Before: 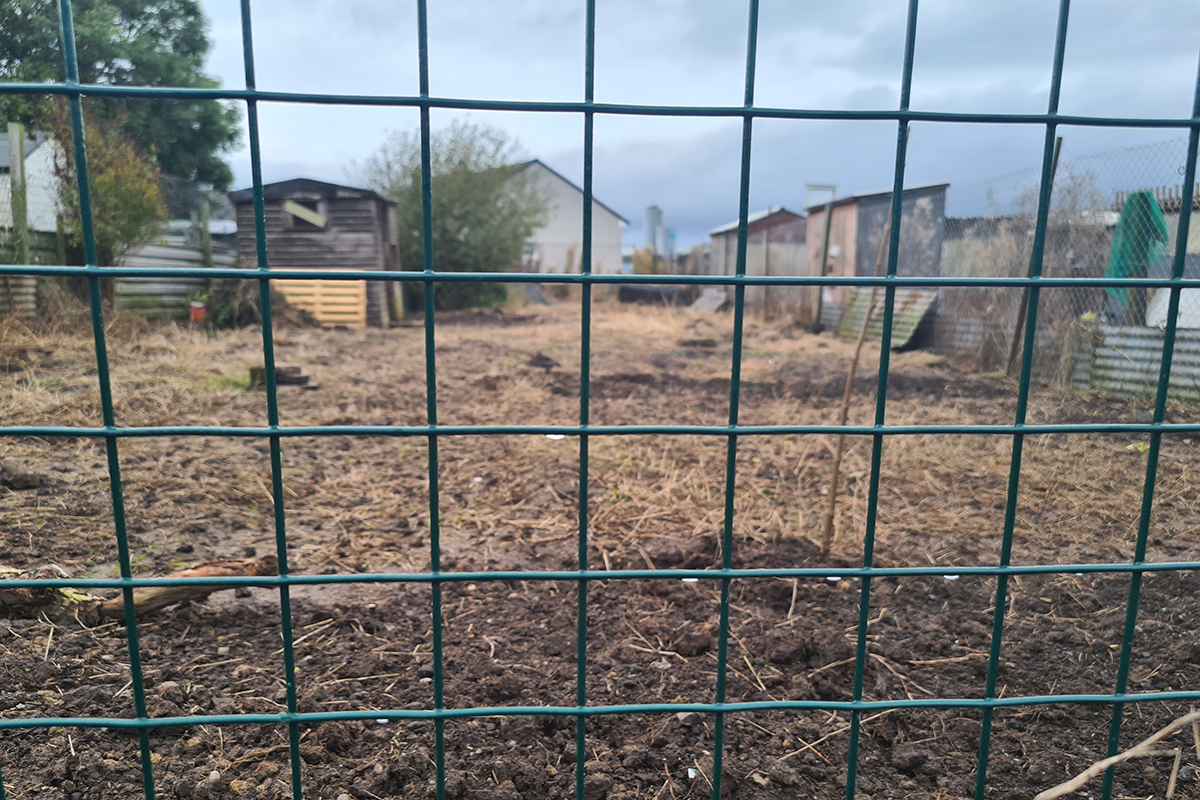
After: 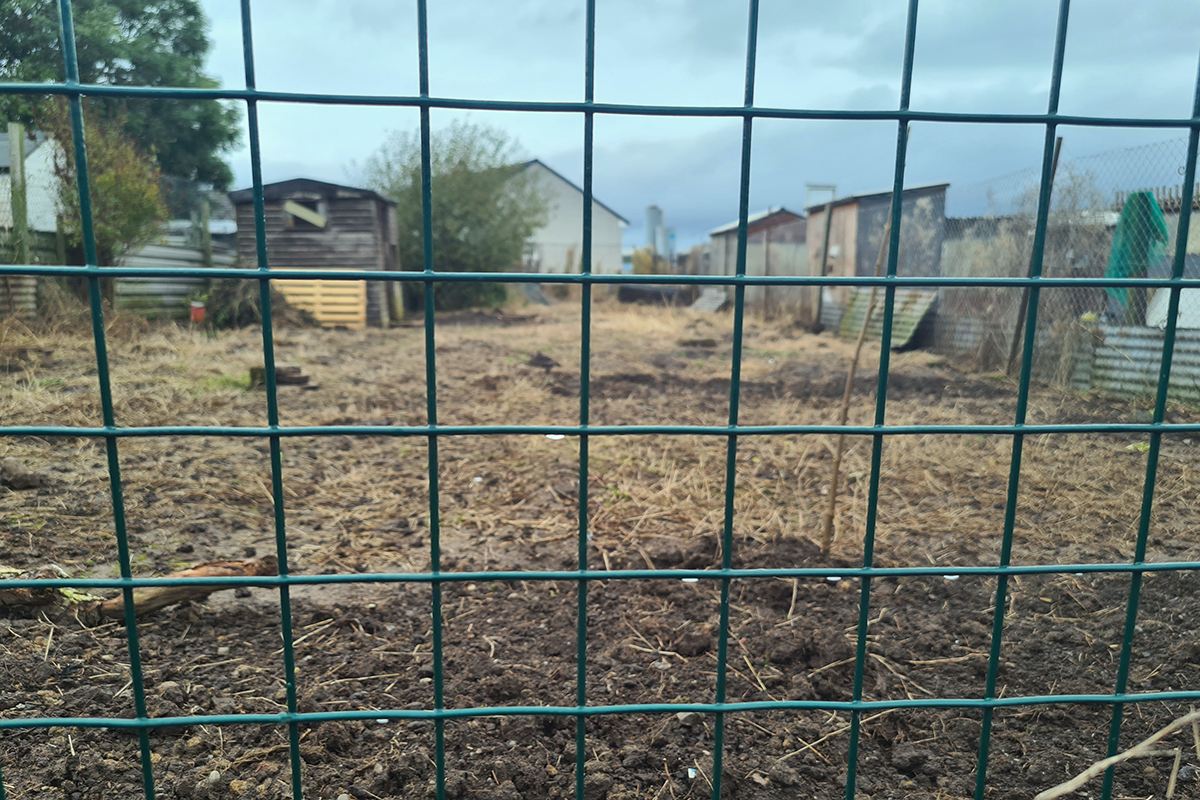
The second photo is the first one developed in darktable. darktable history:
tone equalizer: on, module defaults
color correction: highlights a* -8, highlights b* 3.1
